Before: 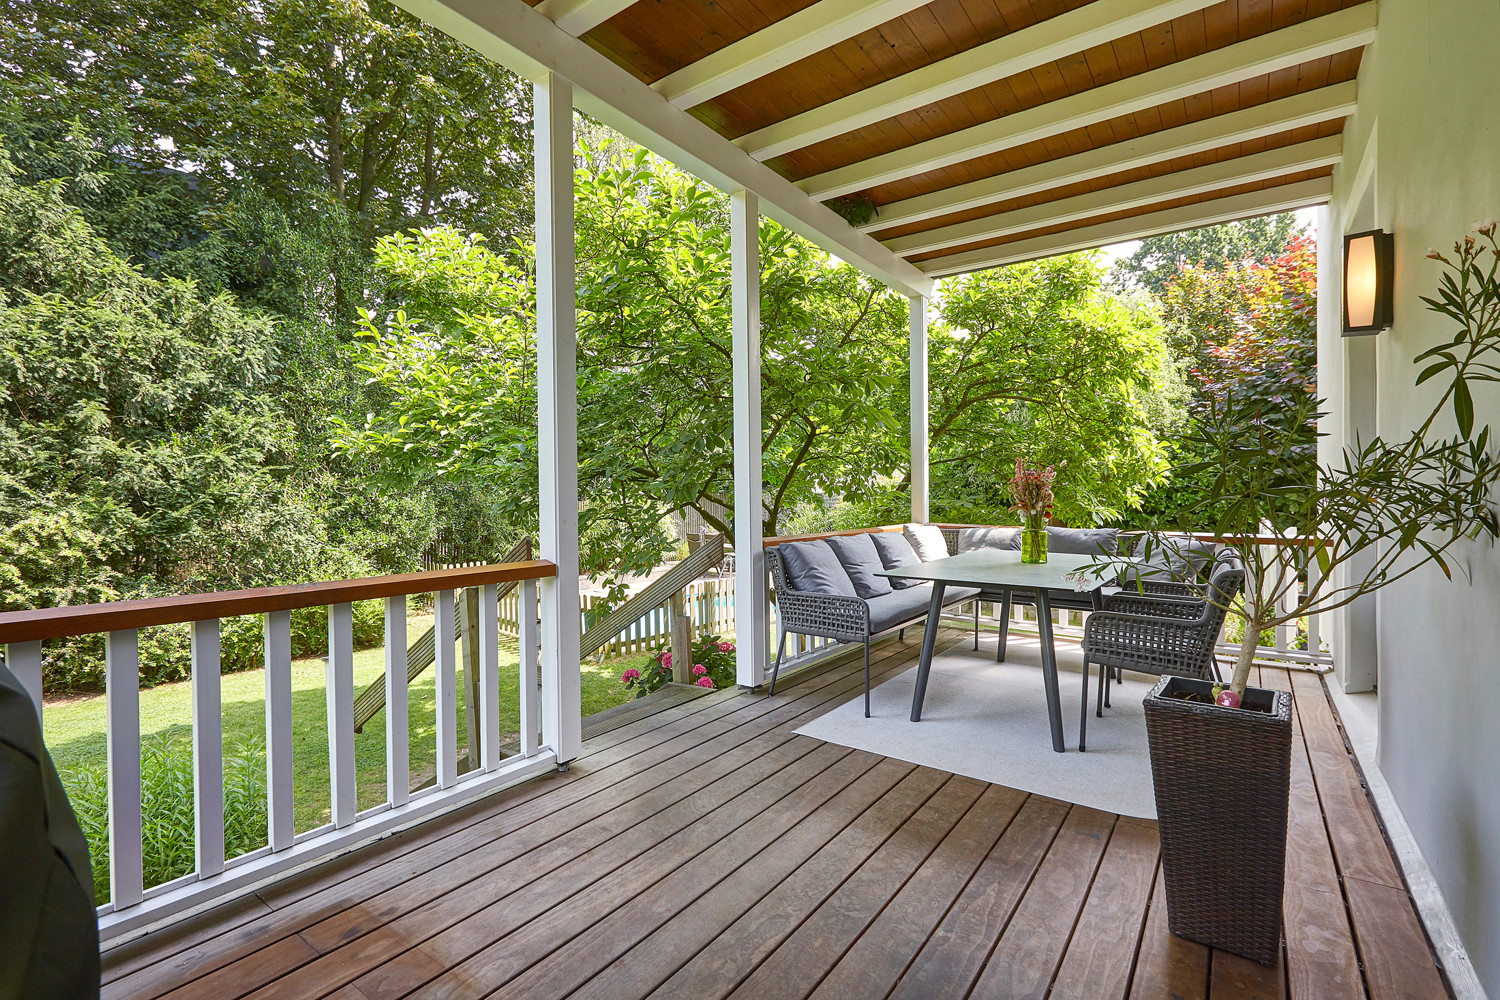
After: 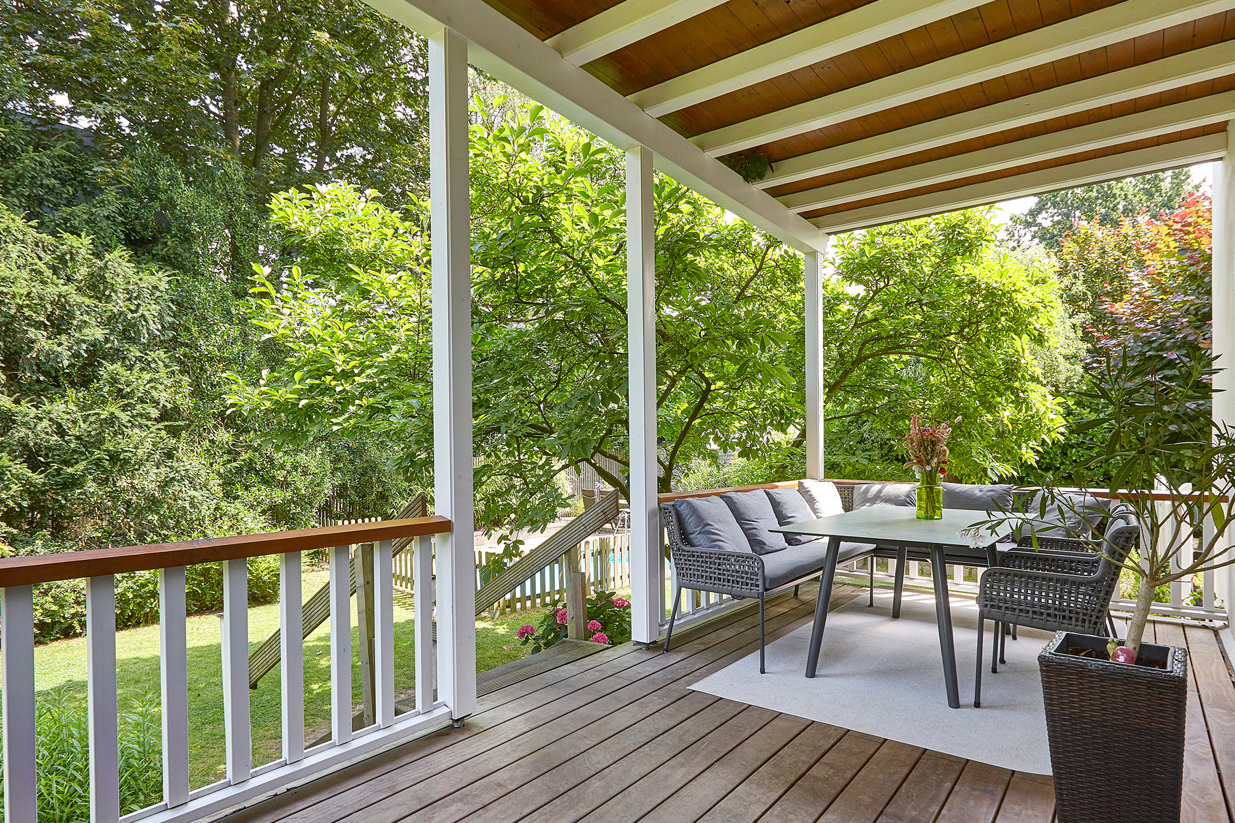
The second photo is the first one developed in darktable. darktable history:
crop and rotate: left 7.037%, top 4.417%, right 10.575%, bottom 13.25%
